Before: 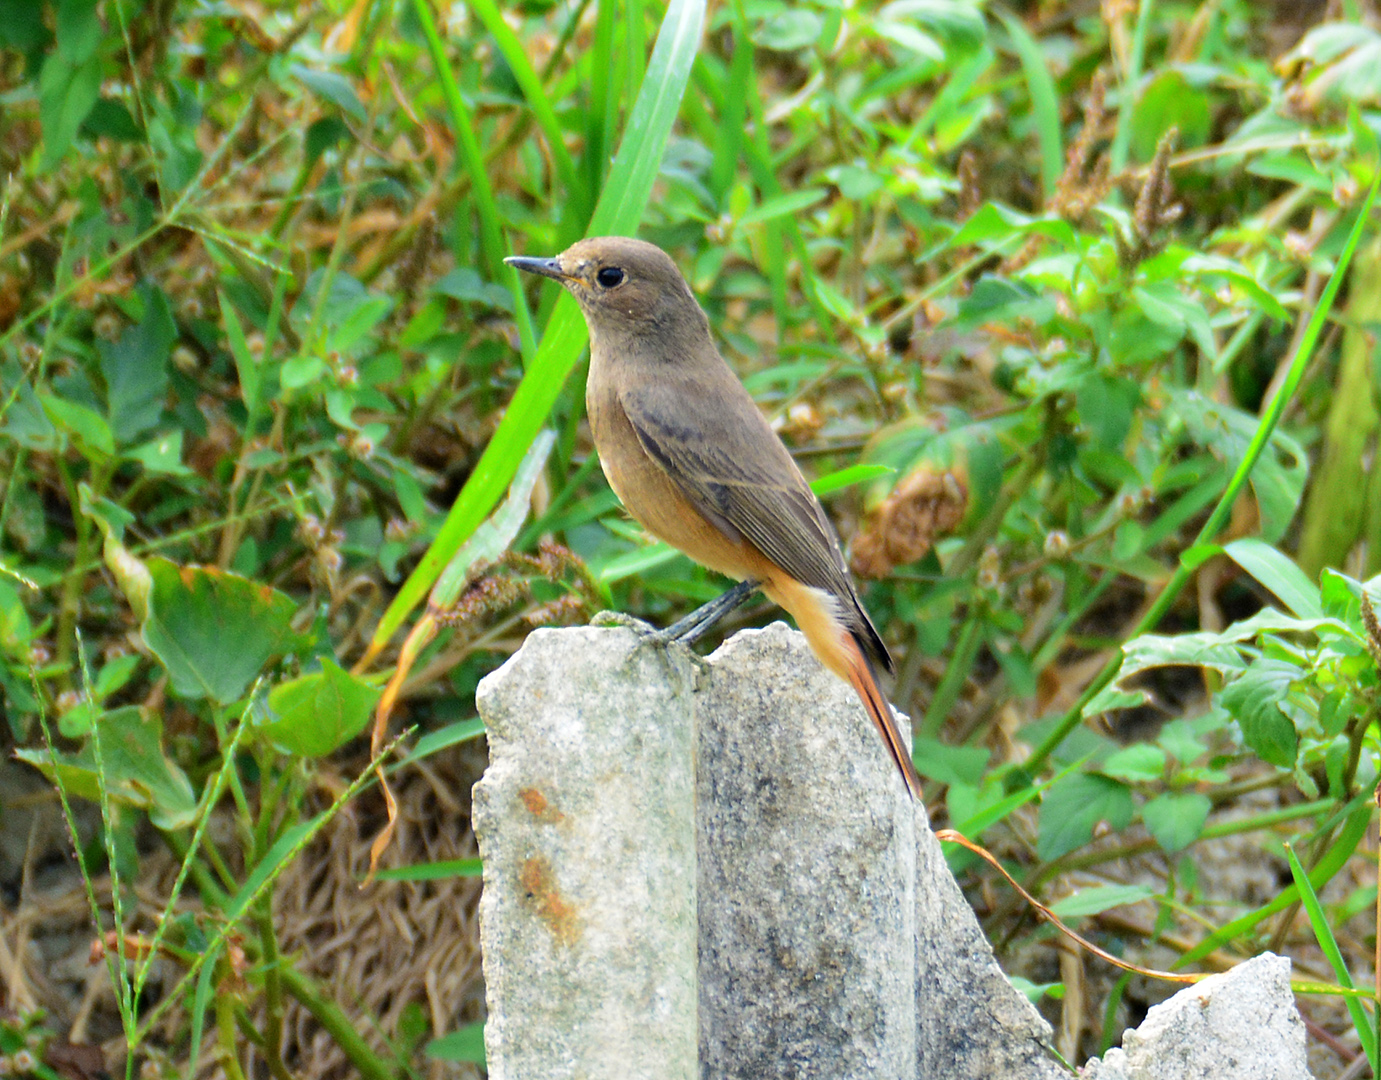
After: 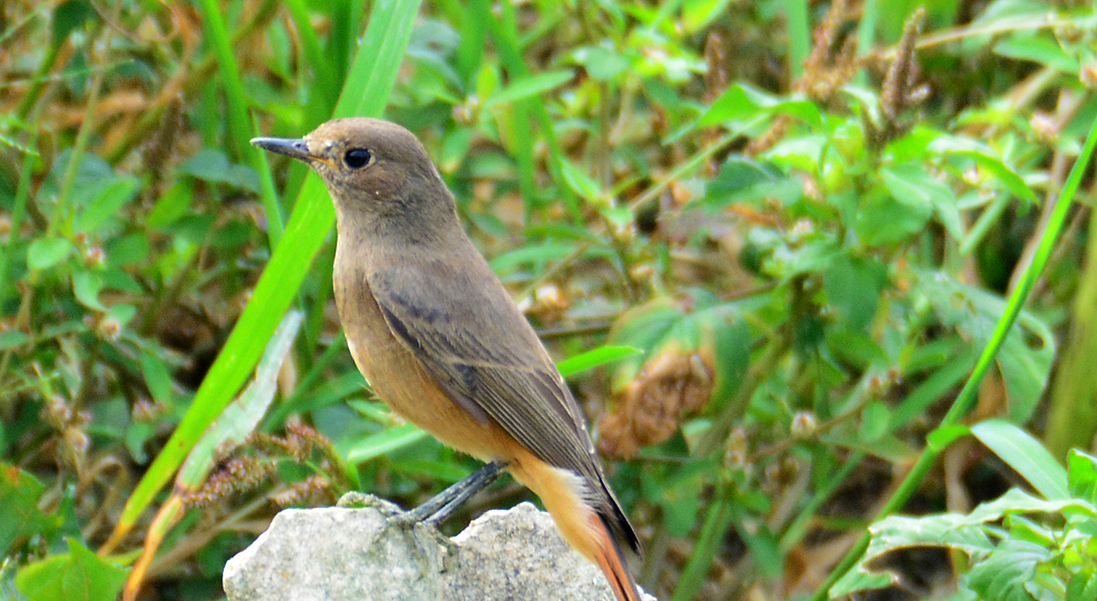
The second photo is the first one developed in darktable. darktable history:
tone equalizer: on, module defaults
crop: left 18.38%, top 11.092%, right 2.134%, bottom 33.217%
